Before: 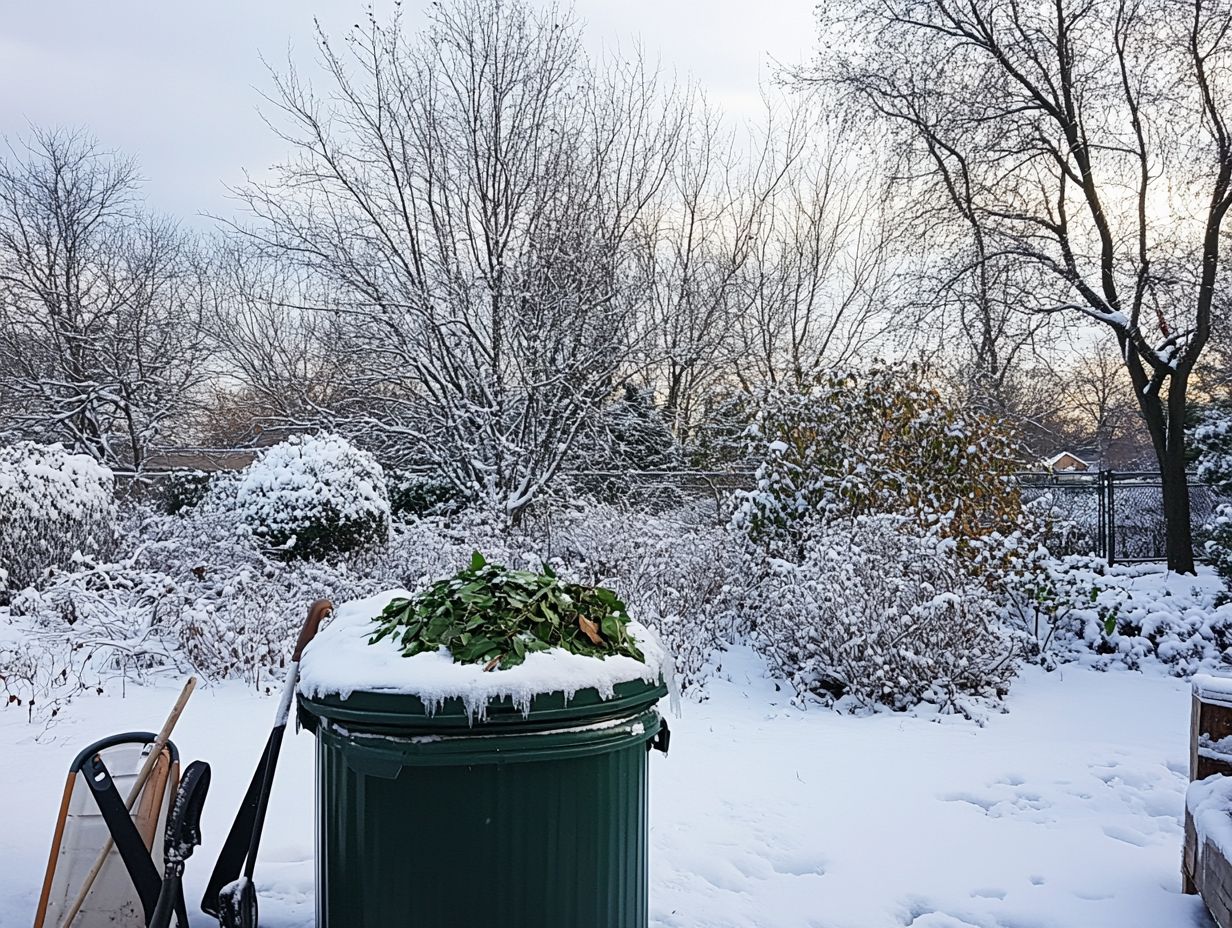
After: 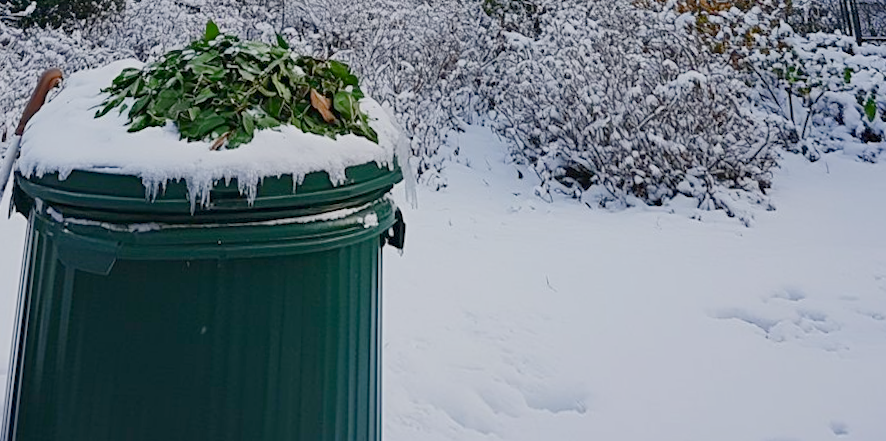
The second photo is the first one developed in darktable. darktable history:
color balance rgb: shadows lift › chroma 1%, shadows lift › hue 113°, highlights gain › chroma 0.2%, highlights gain › hue 333°, perceptual saturation grading › global saturation 20%, perceptual saturation grading › highlights -50%, perceptual saturation grading › shadows 25%, contrast -20%
color balance: contrast fulcrum 17.78%
rotate and perspective: rotation 0.72°, lens shift (vertical) -0.352, lens shift (horizontal) -0.051, crop left 0.152, crop right 0.859, crop top 0.019, crop bottom 0.964
crop and rotate: left 13.306%, top 48.129%, bottom 2.928%
contrast brightness saturation: contrast 0.01, saturation -0.05
